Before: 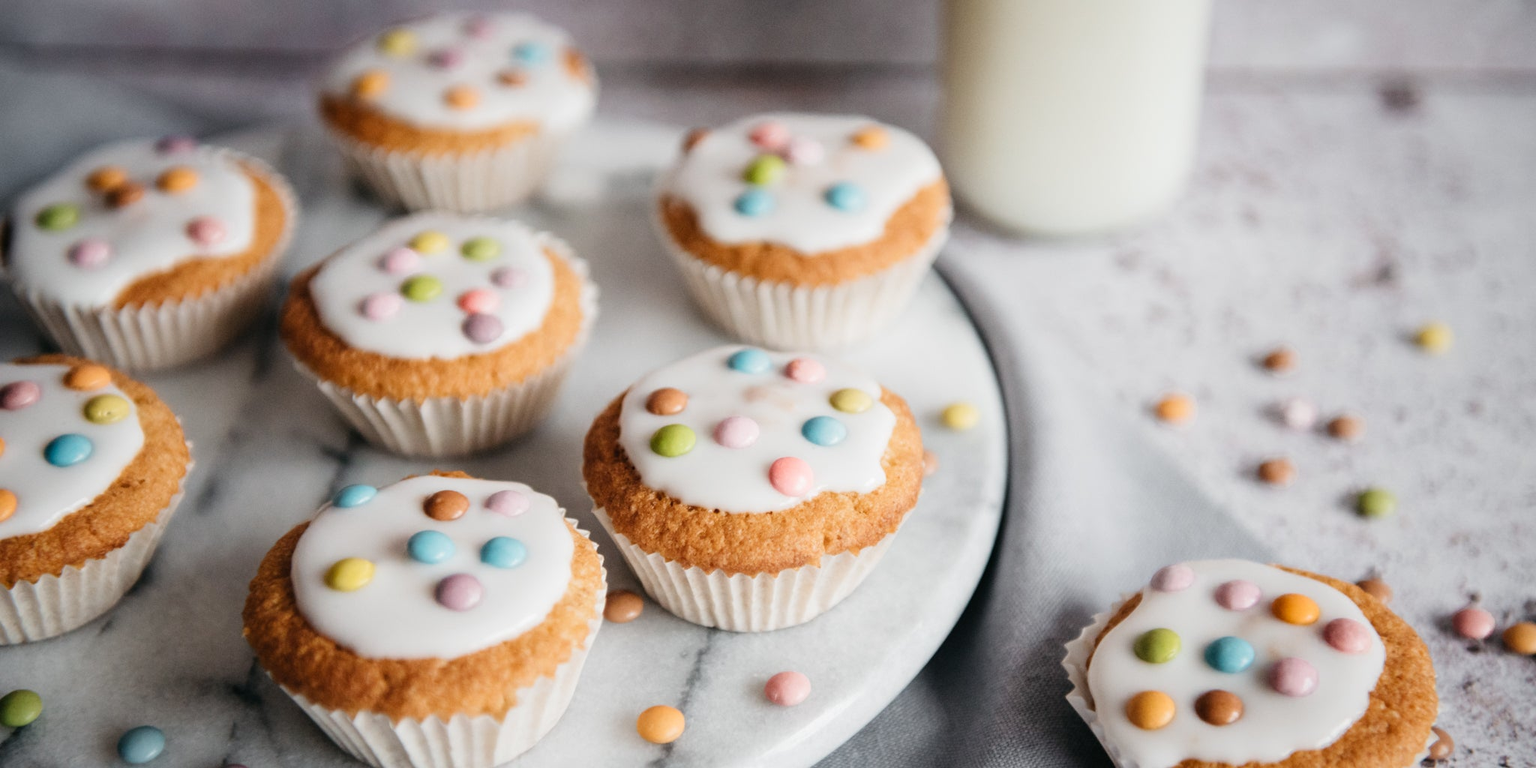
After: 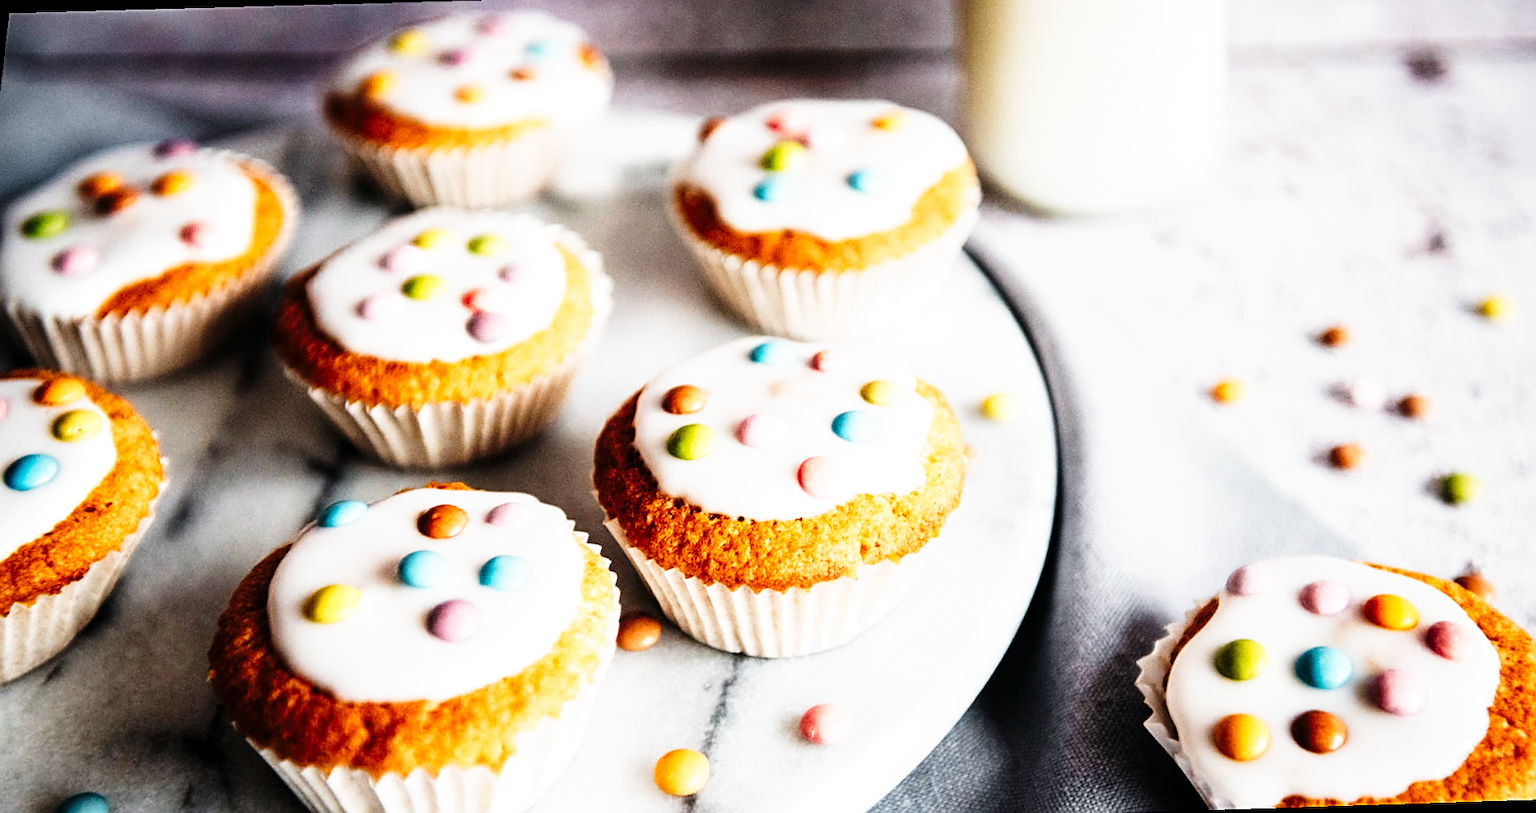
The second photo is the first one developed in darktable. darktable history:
local contrast: highlights 100%, shadows 100%, detail 120%, midtone range 0.2
crop: bottom 0.071%
rotate and perspective: rotation -1.68°, lens shift (vertical) -0.146, crop left 0.049, crop right 0.912, crop top 0.032, crop bottom 0.96
tone curve: curves: ch0 [(0, 0) (0.003, 0.002) (0.011, 0.005) (0.025, 0.011) (0.044, 0.017) (0.069, 0.021) (0.1, 0.027) (0.136, 0.035) (0.177, 0.05) (0.224, 0.076) (0.277, 0.126) (0.335, 0.212) (0.399, 0.333) (0.468, 0.473) (0.543, 0.627) (0.623, 0.784) (0.709, 0.9) (0.801, 0.963) (0.898, 0.988) (1, 1)], preserve colors none
sharpen: on, module defaults
